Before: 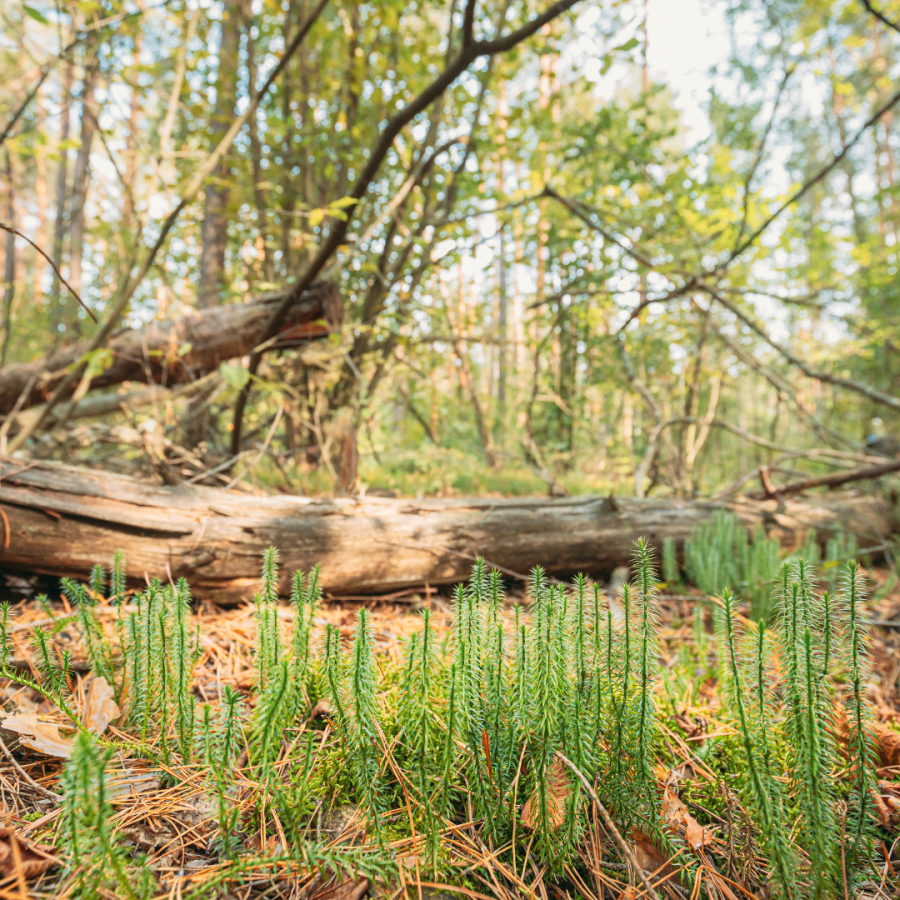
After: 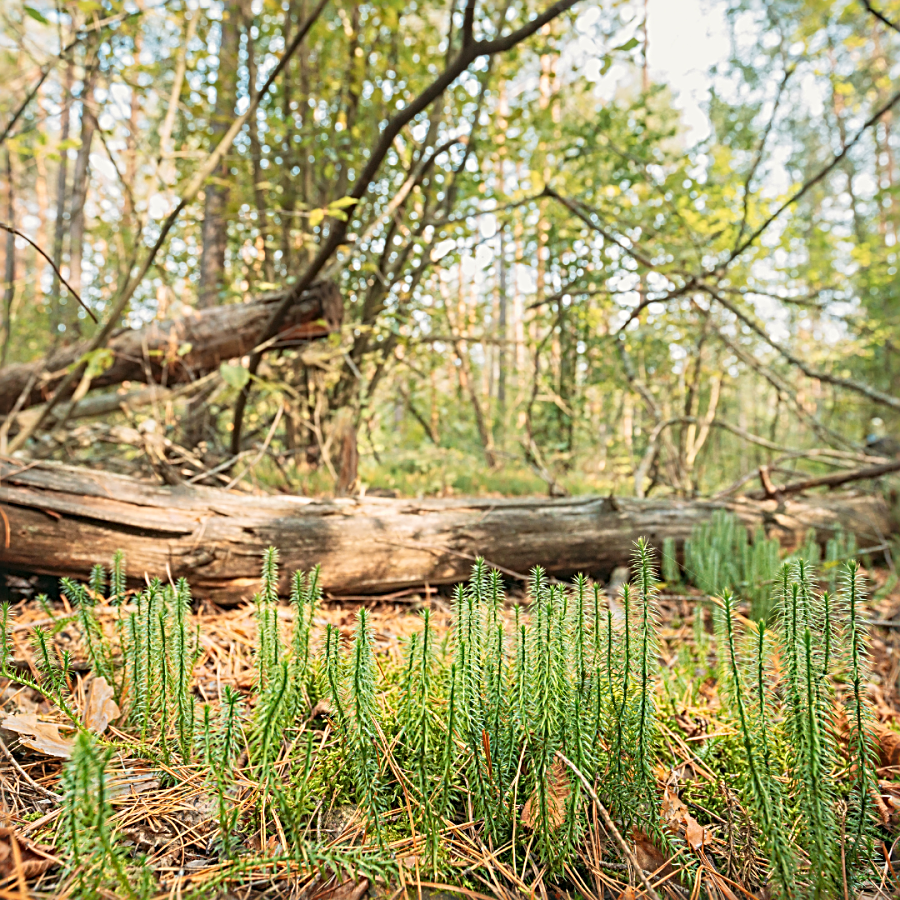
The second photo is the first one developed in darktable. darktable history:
sharpen: radius 2.981, amount 0.766
